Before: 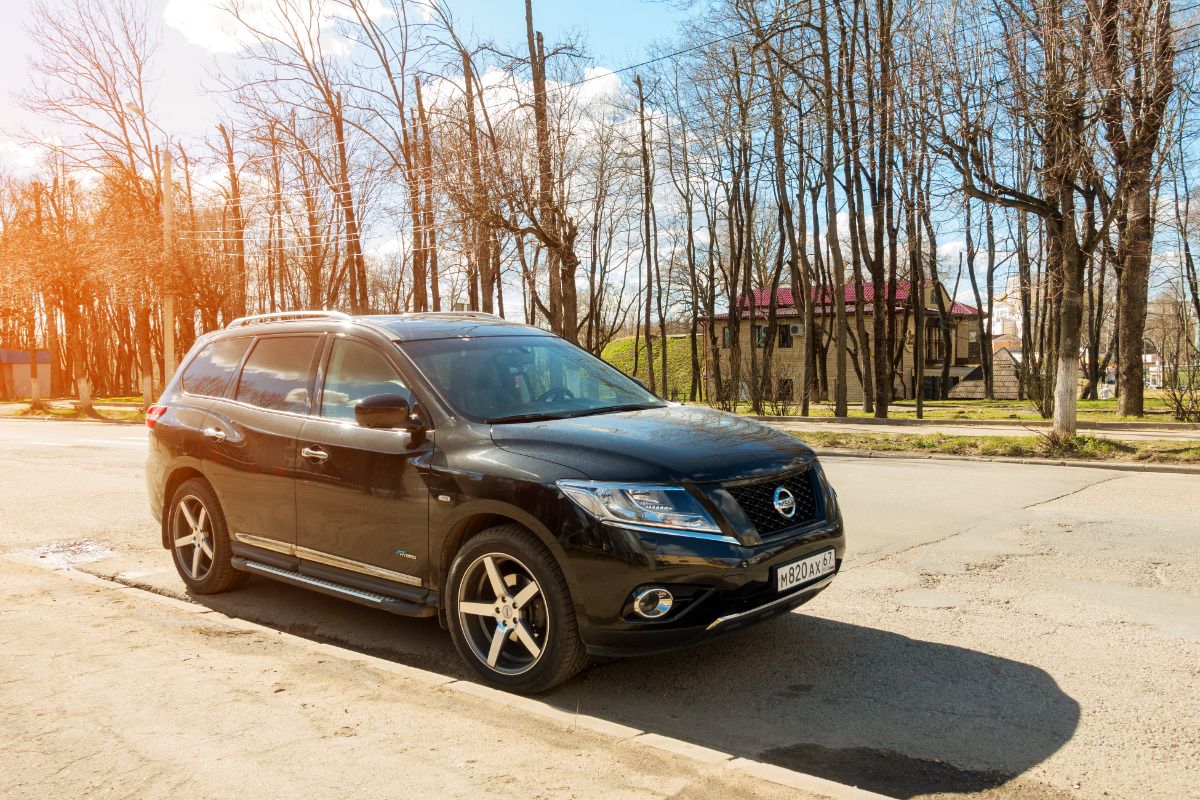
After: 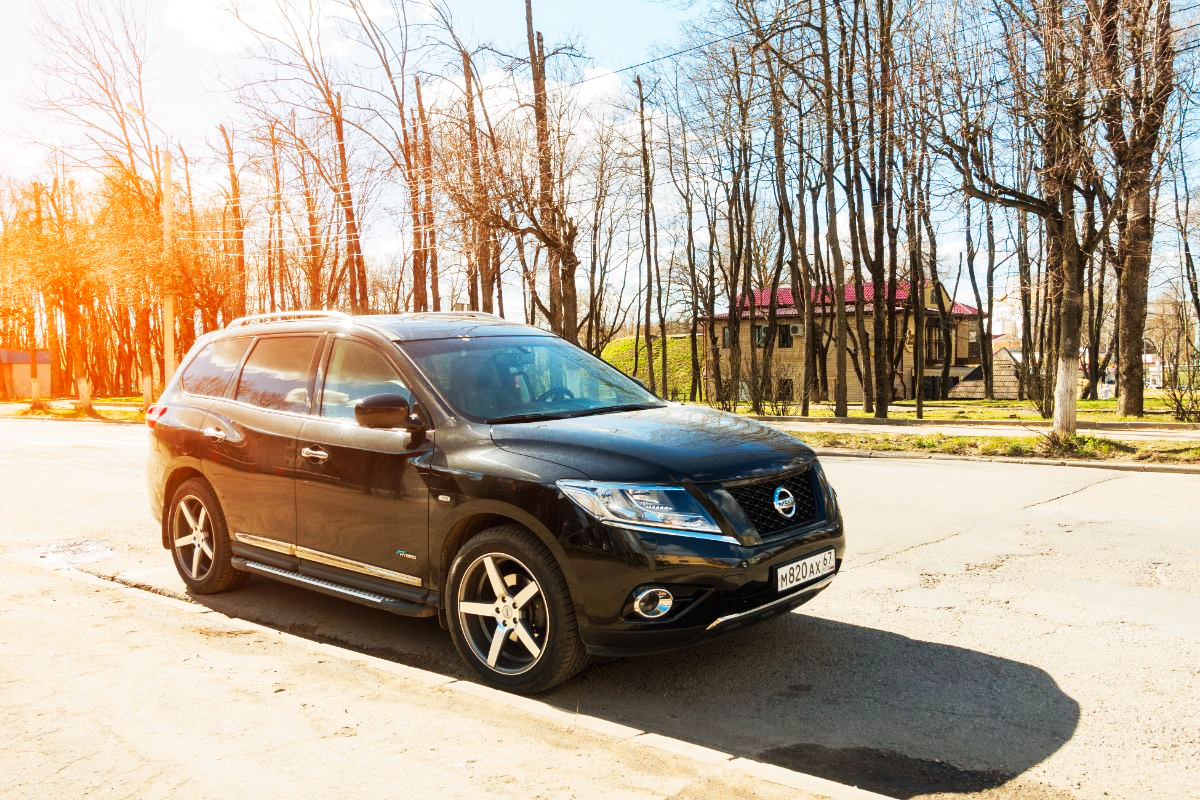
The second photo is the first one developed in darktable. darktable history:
tone curve: curves: ch0 [(0, 0) (0.003, 0.017) (0.011, 0.018) (0.025, 0.03) (0.044, 0.051) (0.069, 0.075) (0.1, 0.104) (0.136, 0.138) (0.177, 0.183) (0.224, 0.237) (0.277, 0.294) (0.335, 0.361) (0.399, 0.446) (0.468, 0.552) (0.543, 0.66) (0.623, 0.753) (0.709, 0.843) (0.801, 0.912) (0.898, 0.962) (1, 1)], preserve colors none
